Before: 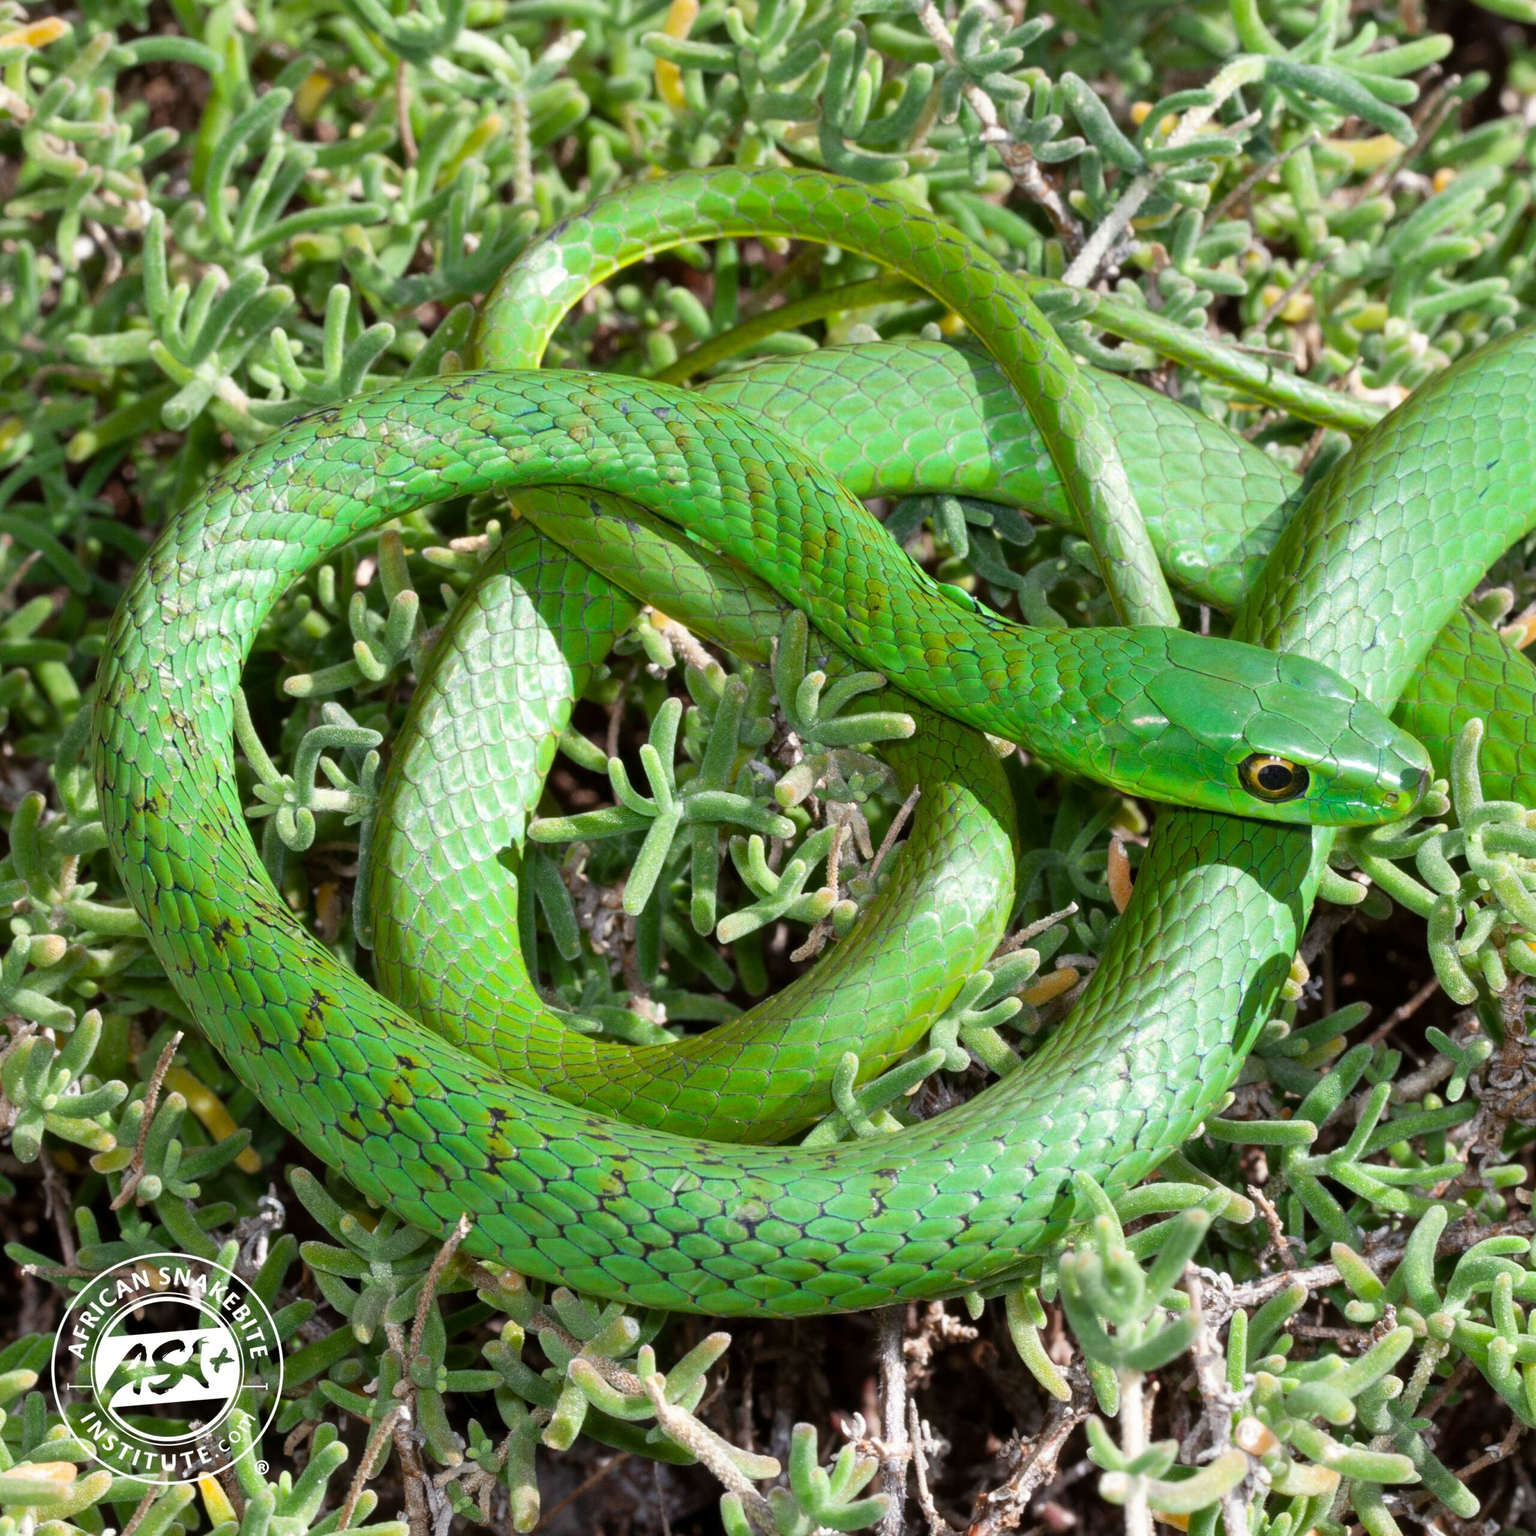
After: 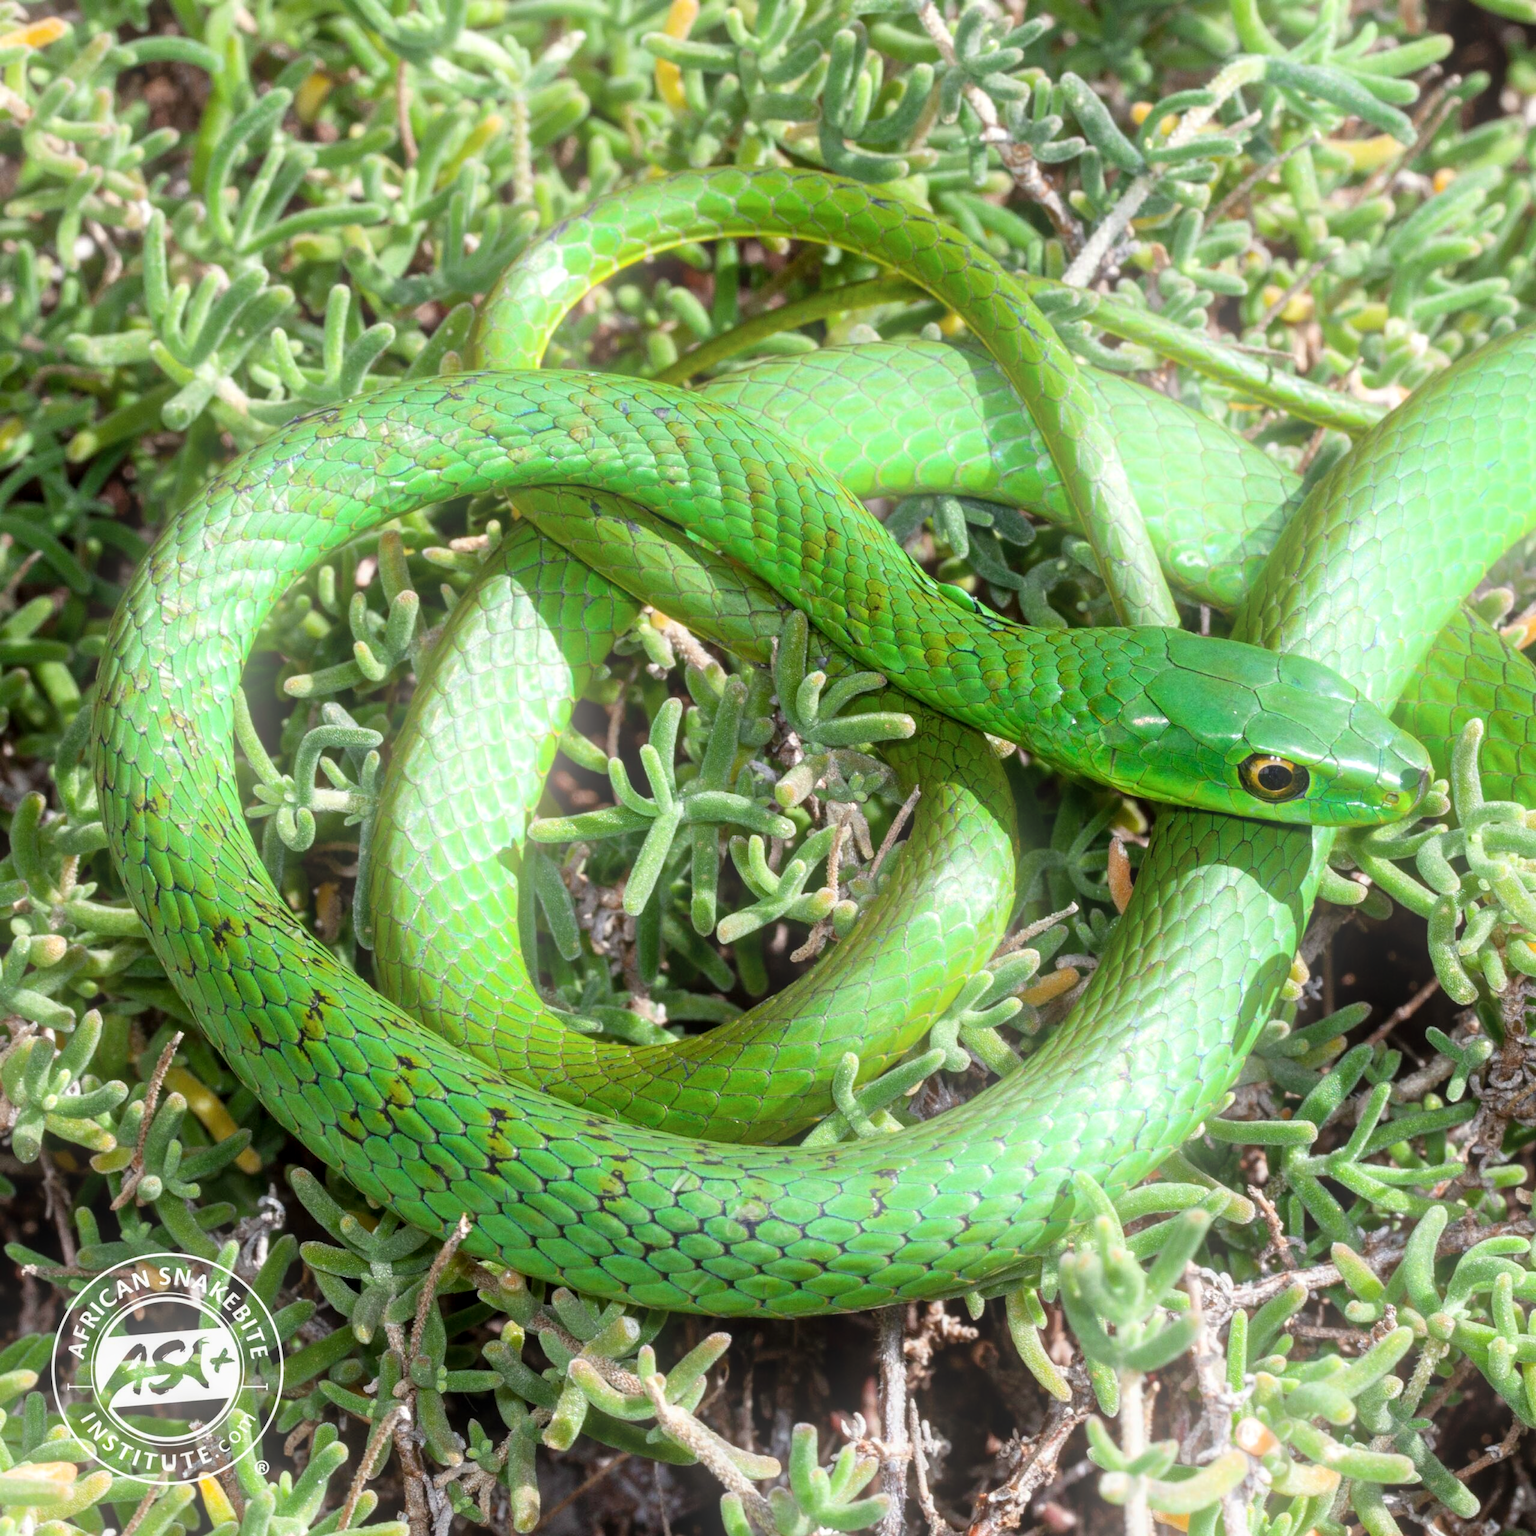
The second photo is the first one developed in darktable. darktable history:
bloom: on, module defaults
local contrast: on, module defaults
